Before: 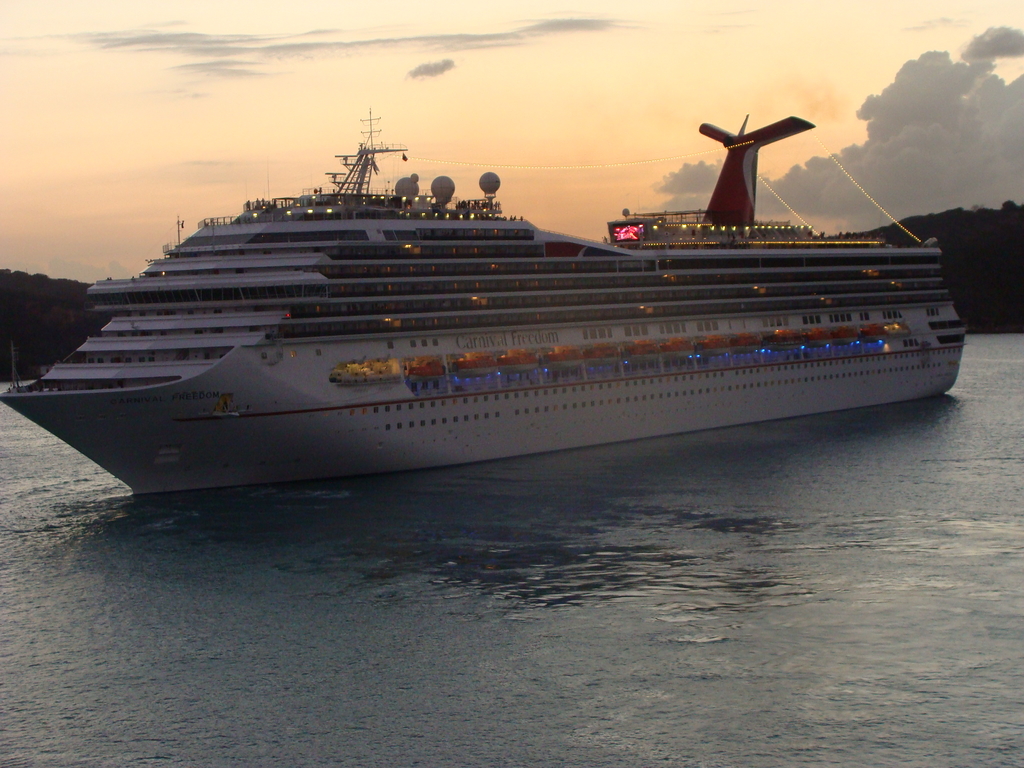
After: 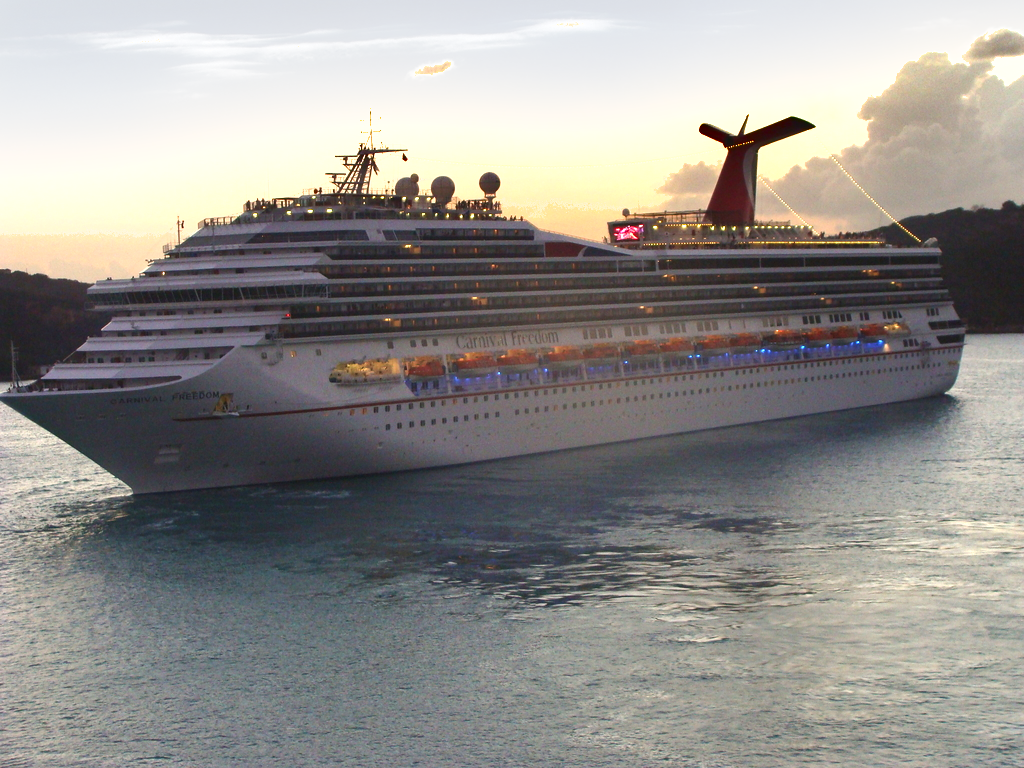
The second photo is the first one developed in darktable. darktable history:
exposure: black level correction -0.002, exposure 1.108 EV, compensate exposure bias true, compensate highlight preservation false
shadows and highlights: highlights color adjustment 79.13%, low approximation 0.01, soften with gaussian
